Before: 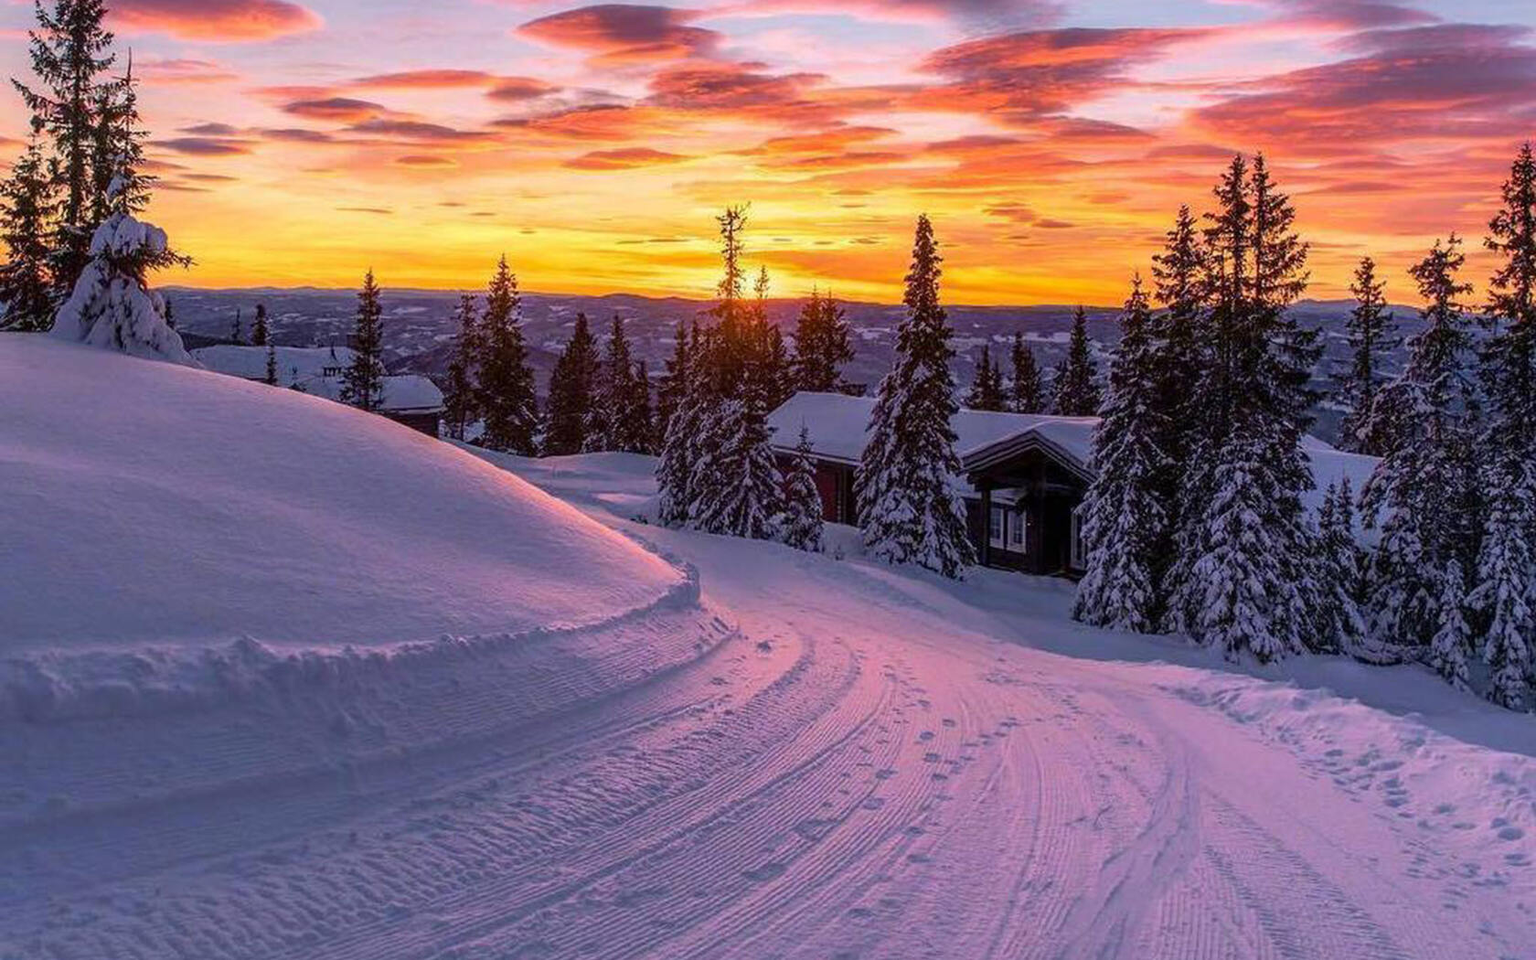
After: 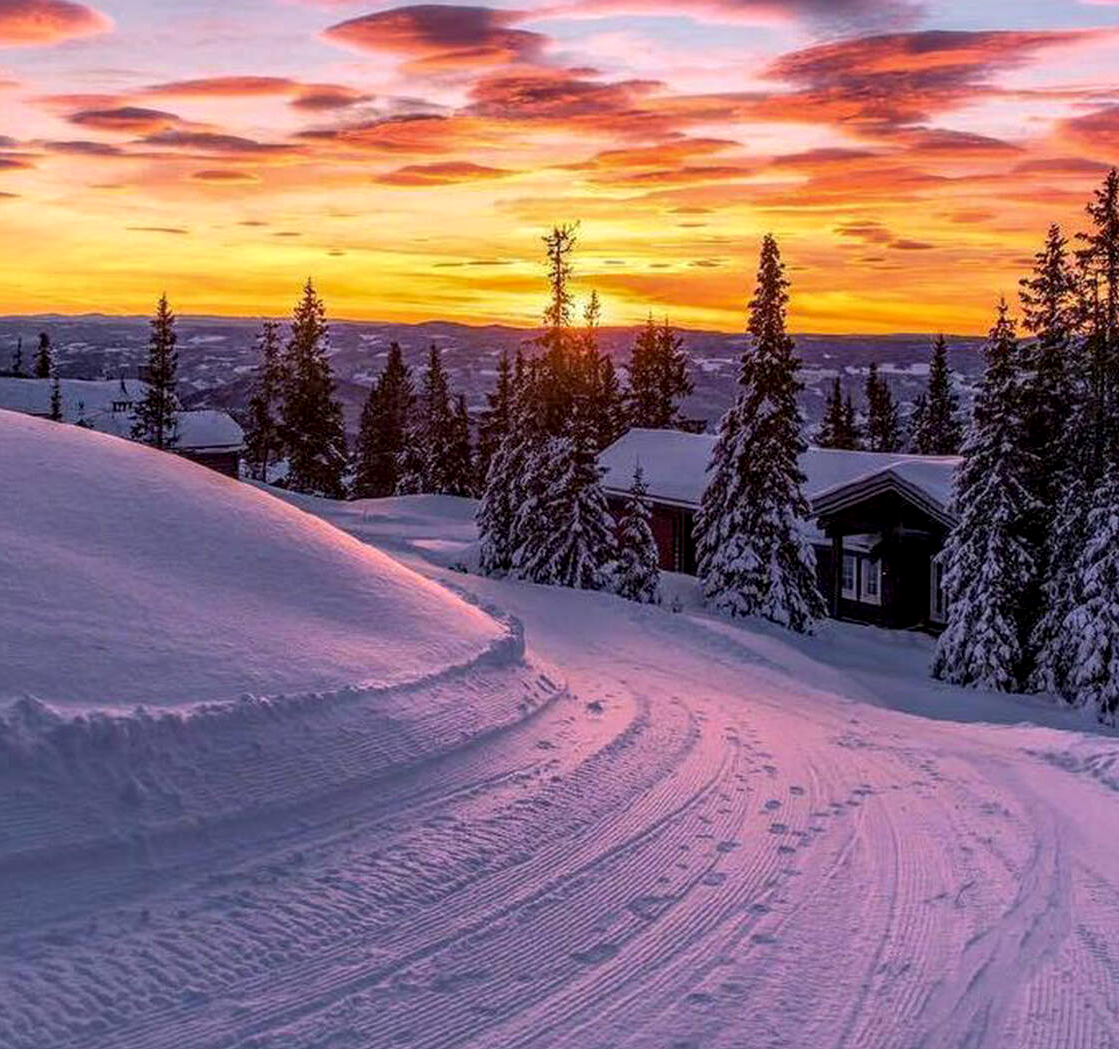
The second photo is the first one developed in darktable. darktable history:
local contrast: detail 130%
crop and rotate: left 14.385%, right 18.948%
